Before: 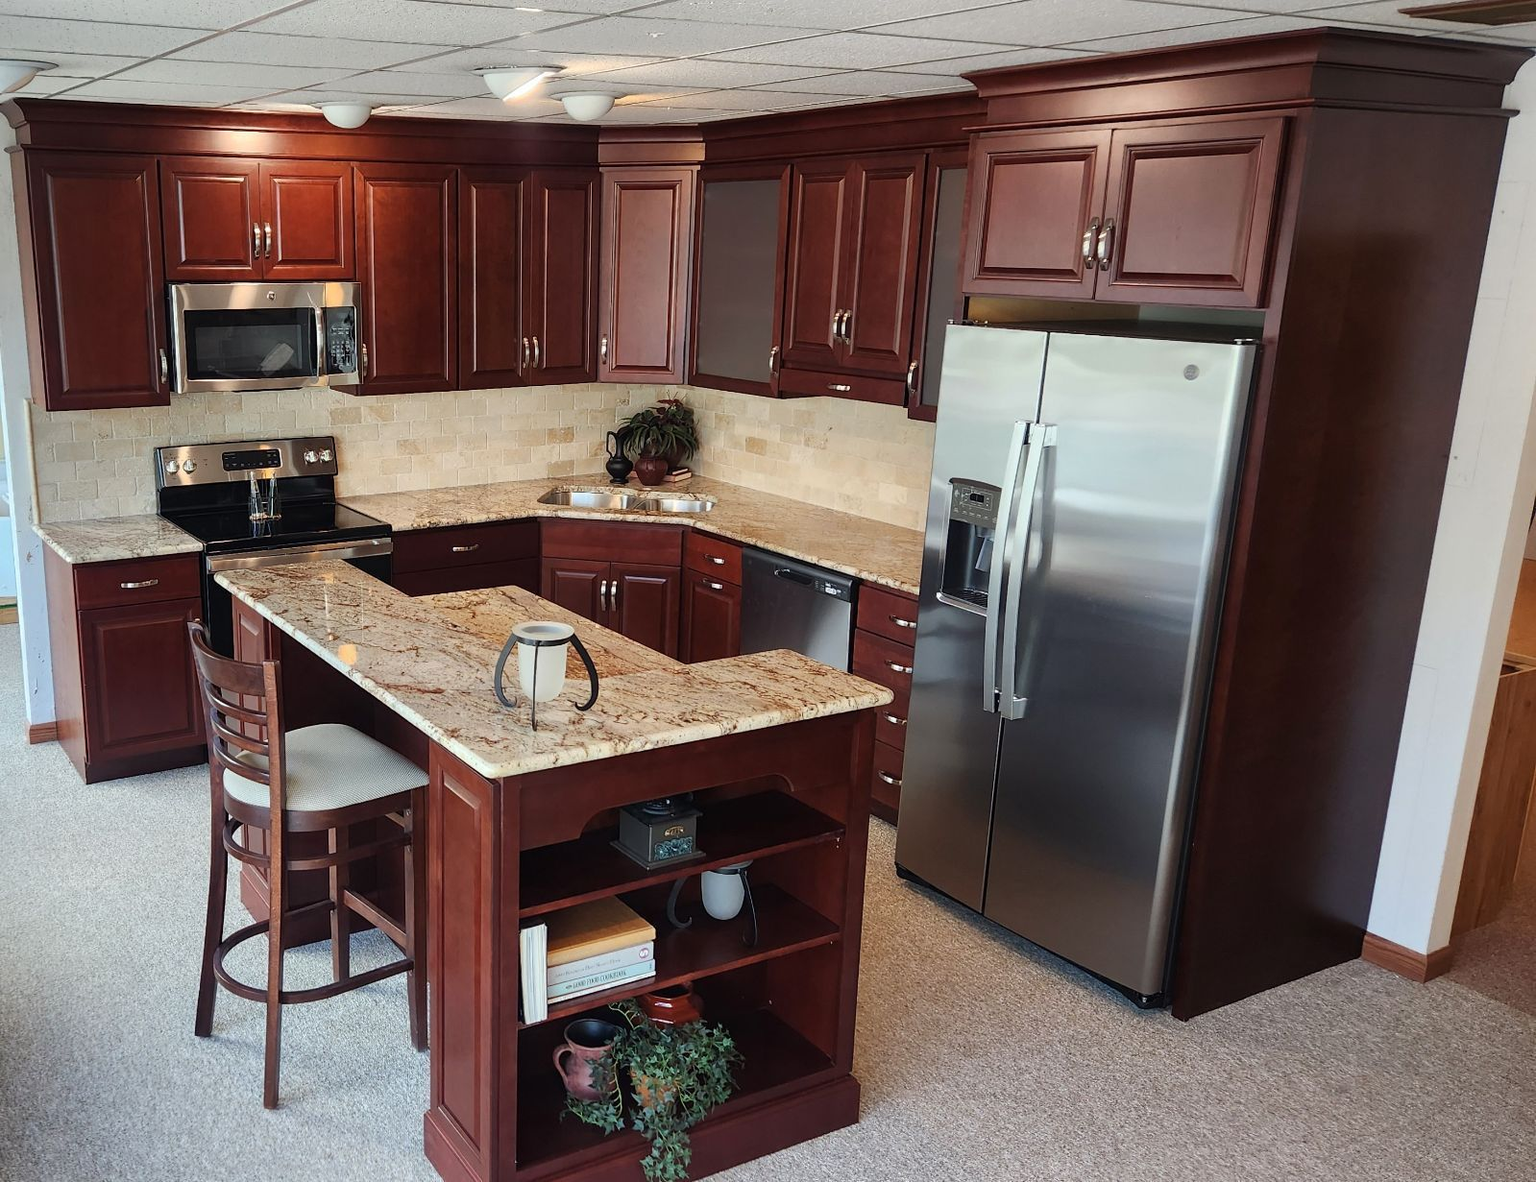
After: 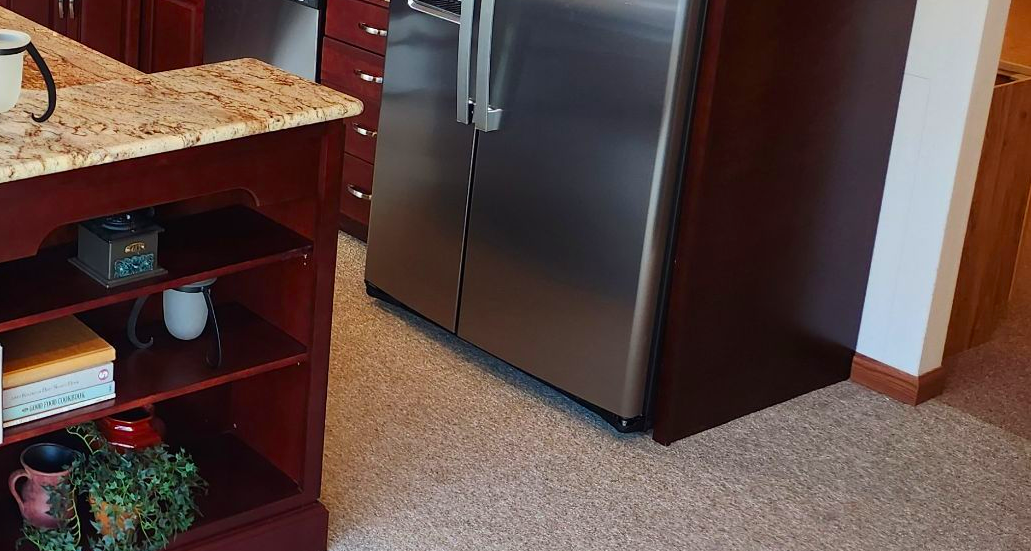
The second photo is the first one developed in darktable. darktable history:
contrast brightness saturation: brightness -0.02, saturation 0.35
crop and rotate: left 35.509%, top 50.238%, bottom 4.934%
